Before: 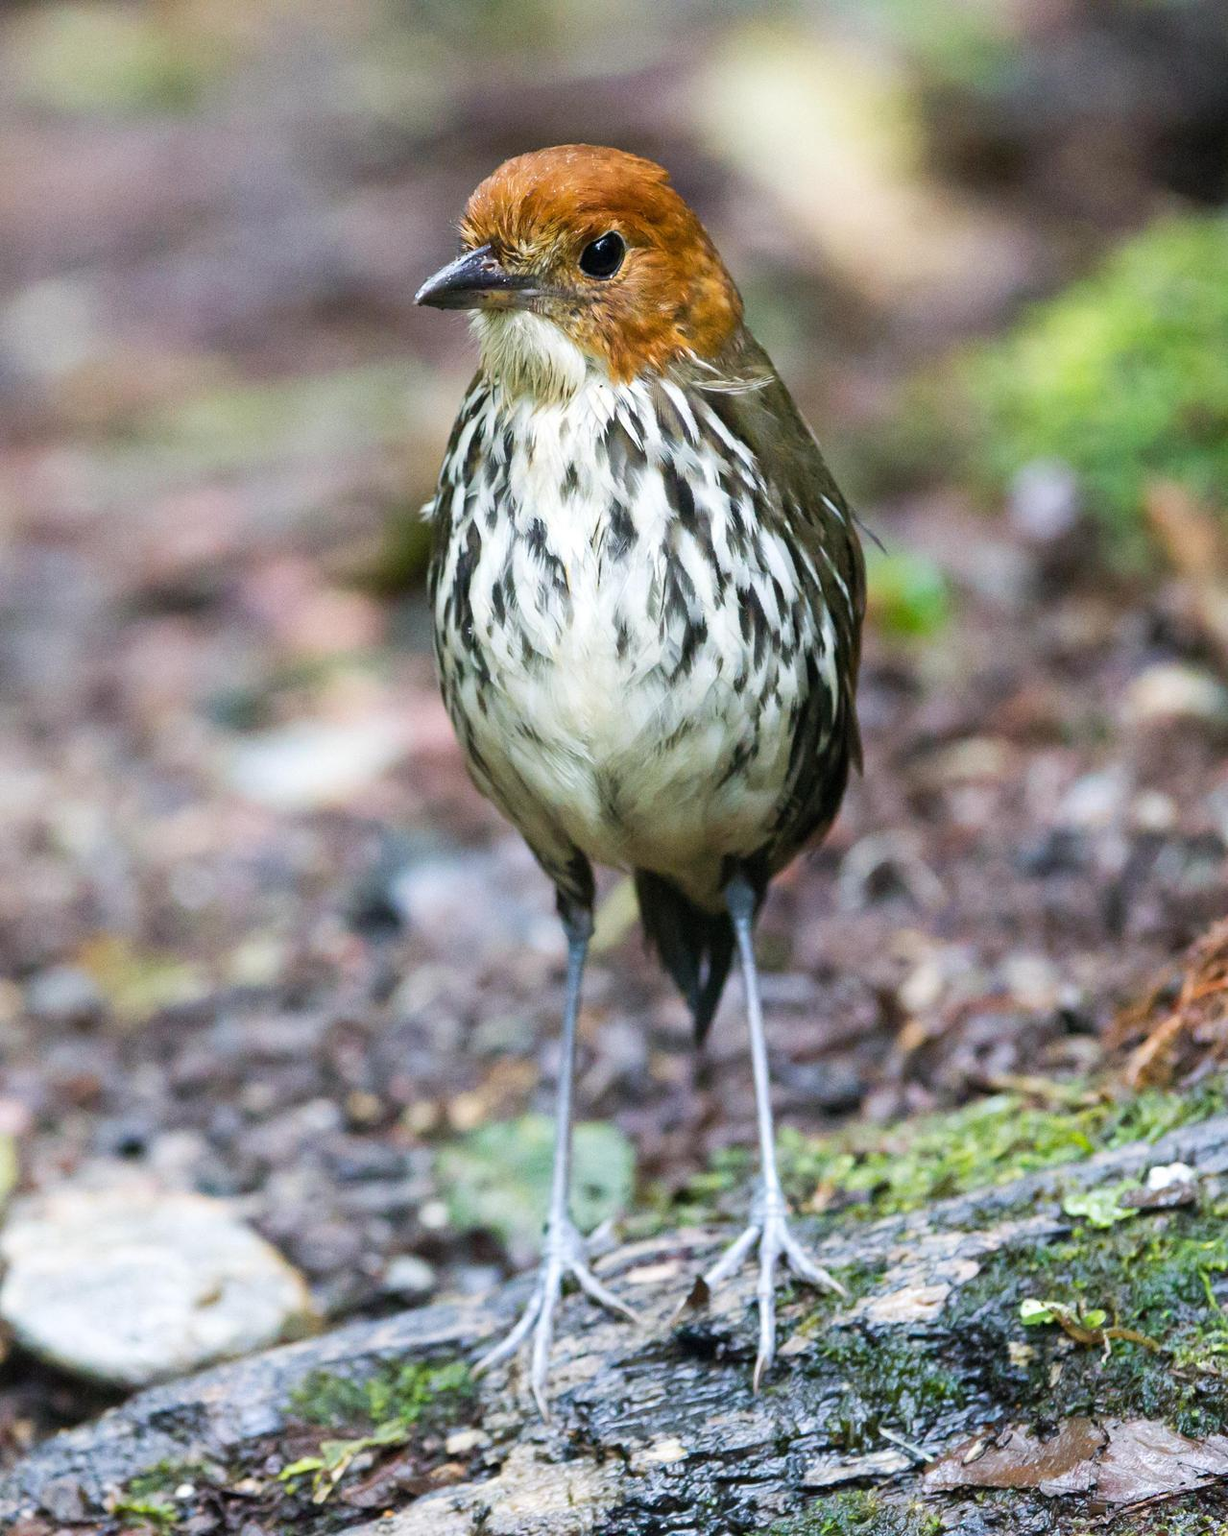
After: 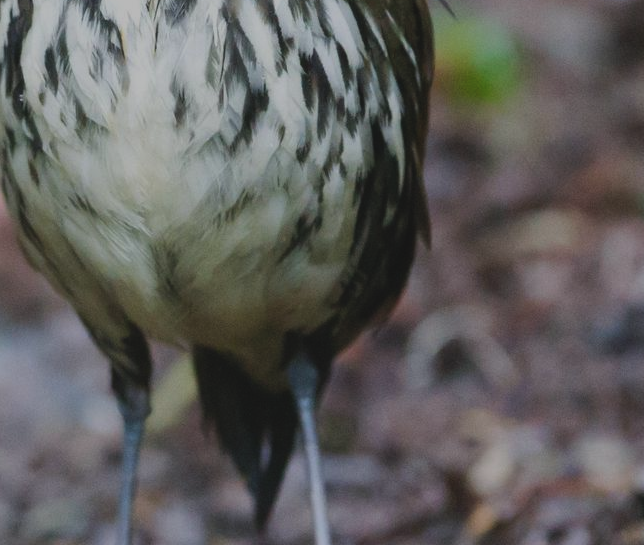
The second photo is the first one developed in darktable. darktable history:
crop: left 36.649%, top 34.972%, right 12.942%, bottom 30.926%
exposure: black level correction -0.016, exposure -1.063 EV, compensate highlight preservation false
